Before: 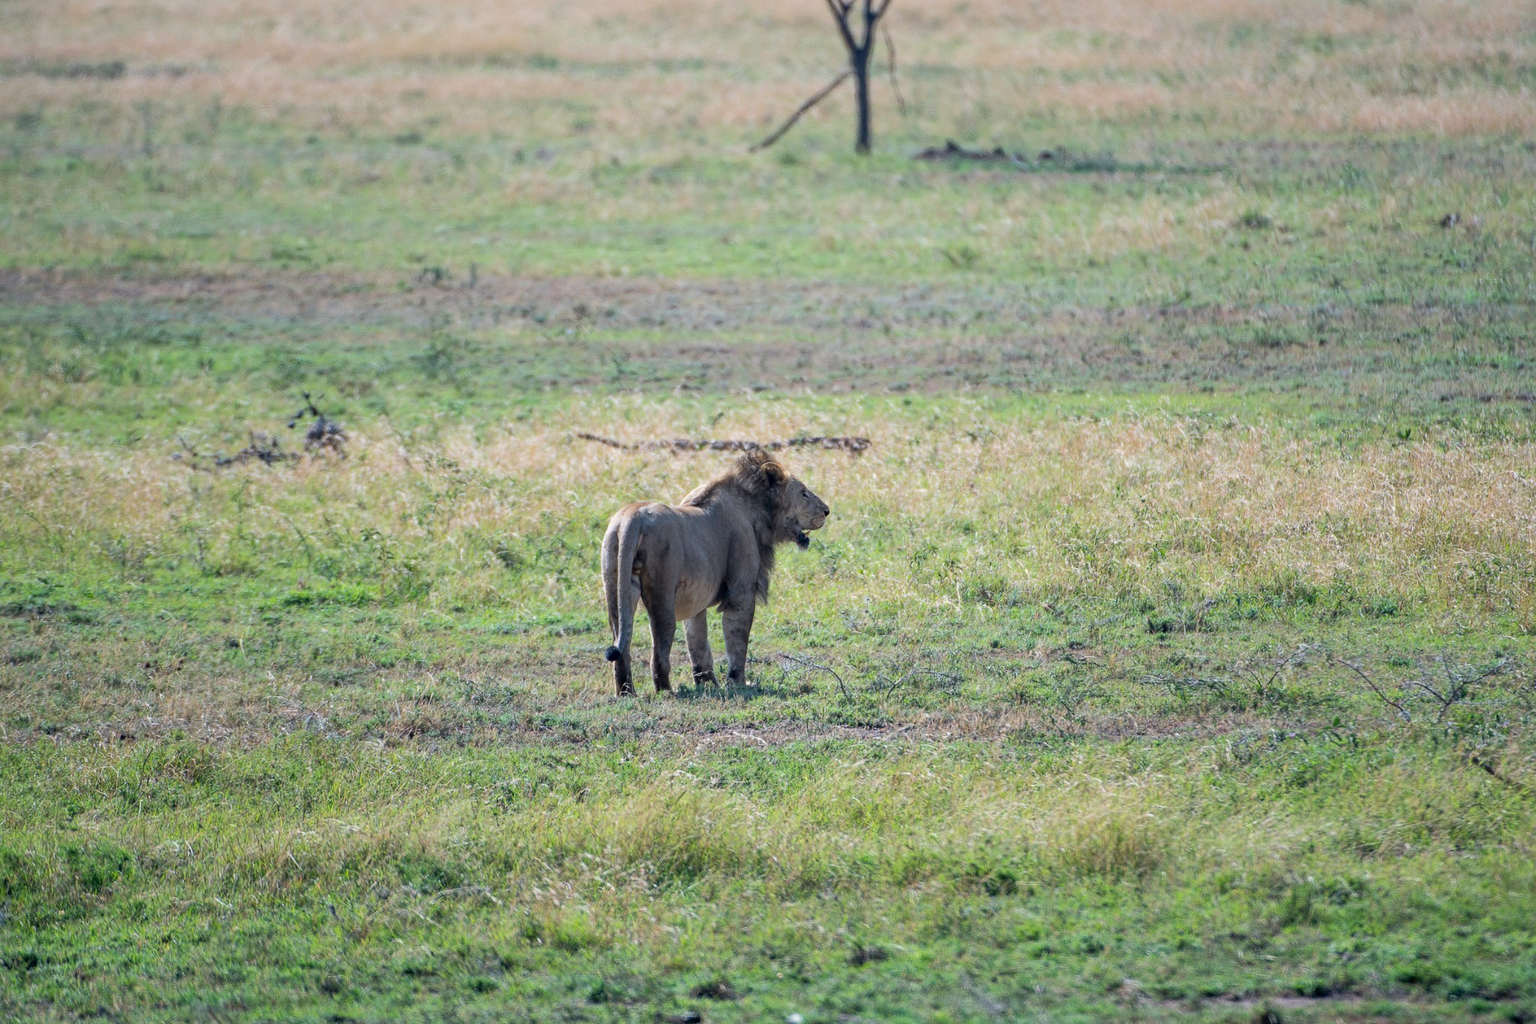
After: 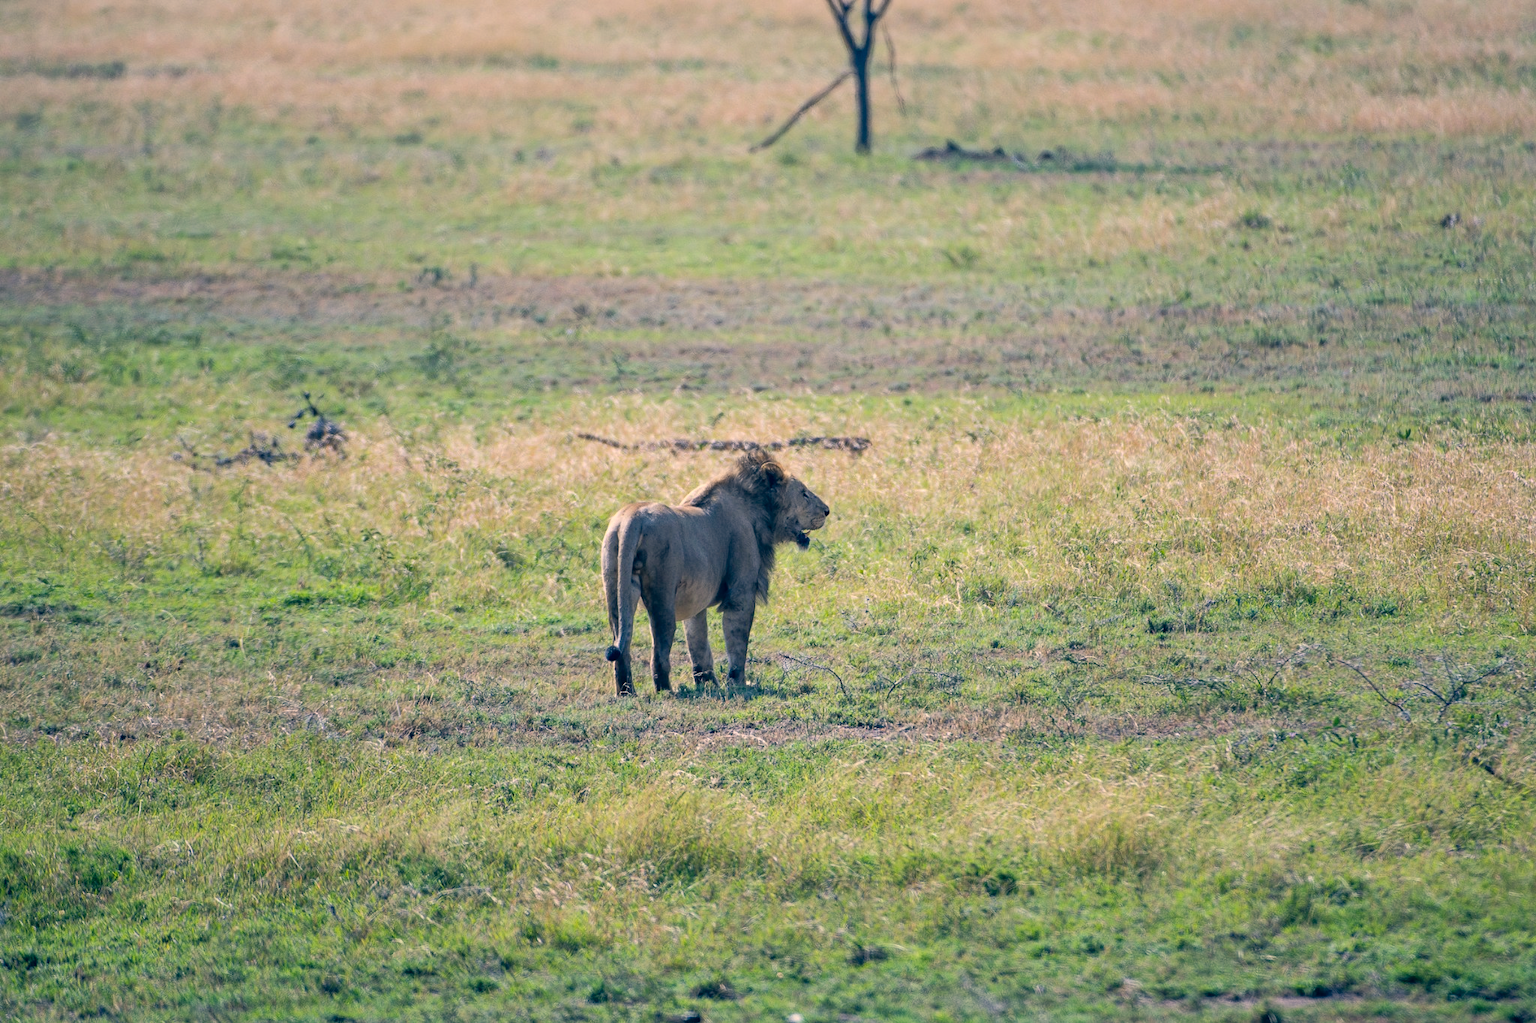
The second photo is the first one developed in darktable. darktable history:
color correction: highlights a* 10.38, highlights b* 14.67, shadows a* -9.65, shadows b* -14.86
